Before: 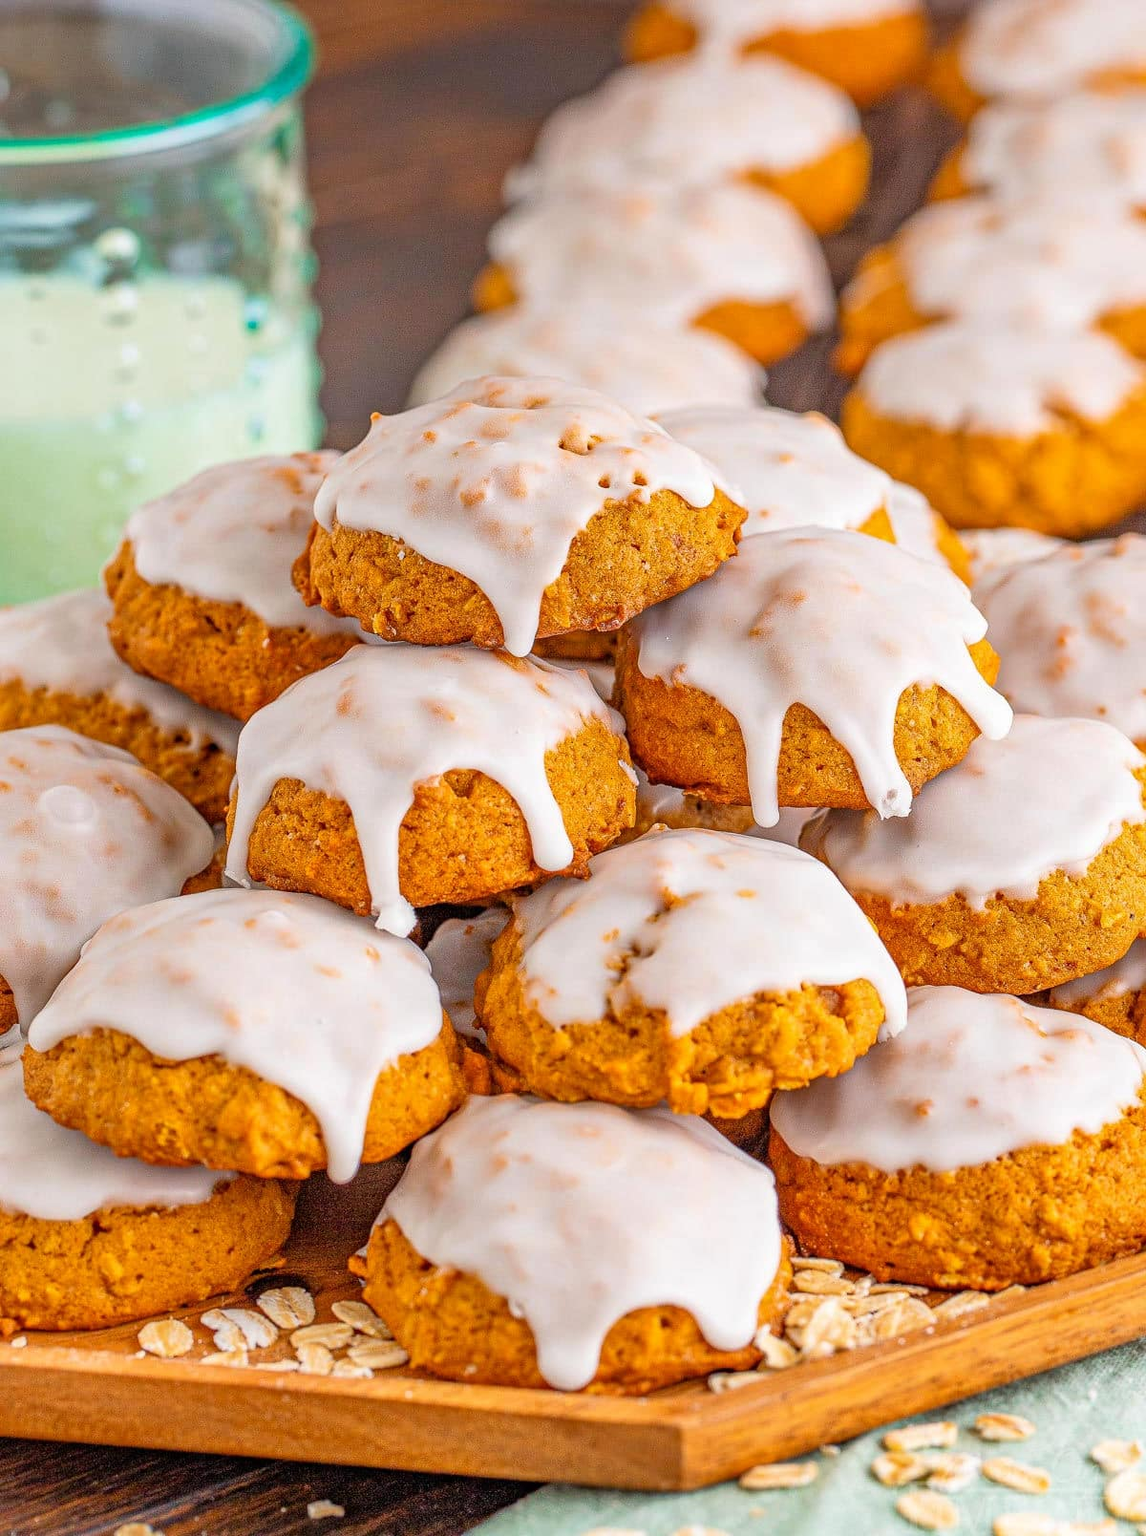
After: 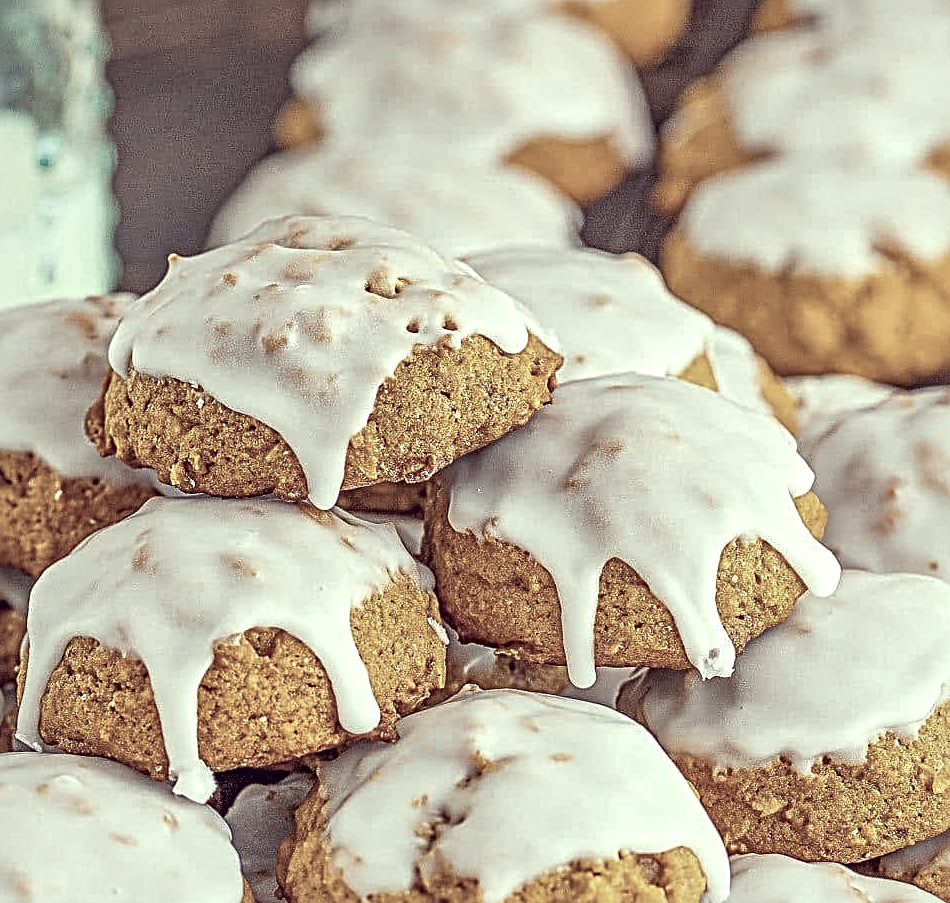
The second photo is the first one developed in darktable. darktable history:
color correction: highlights a* -20.19, highlights b* 20.46, shadows a* 19.74, shadows b* -20.61, saturation 0.421
sharpen: radius 3.127
contrast equalizer: y [[0.5, 0.5, 0.5, 0.539, 0.64, 0.611], [0.5 ×6], [0.5 ×6], [0 ×6], [0 ×6]]
crop: left 18.36%, top 11.092%, right 2.463%, bottom 32.715%
local contrast: mode bilateral grid, contrast 21, coarseness 50, detail 150%, midtone range 0.2
